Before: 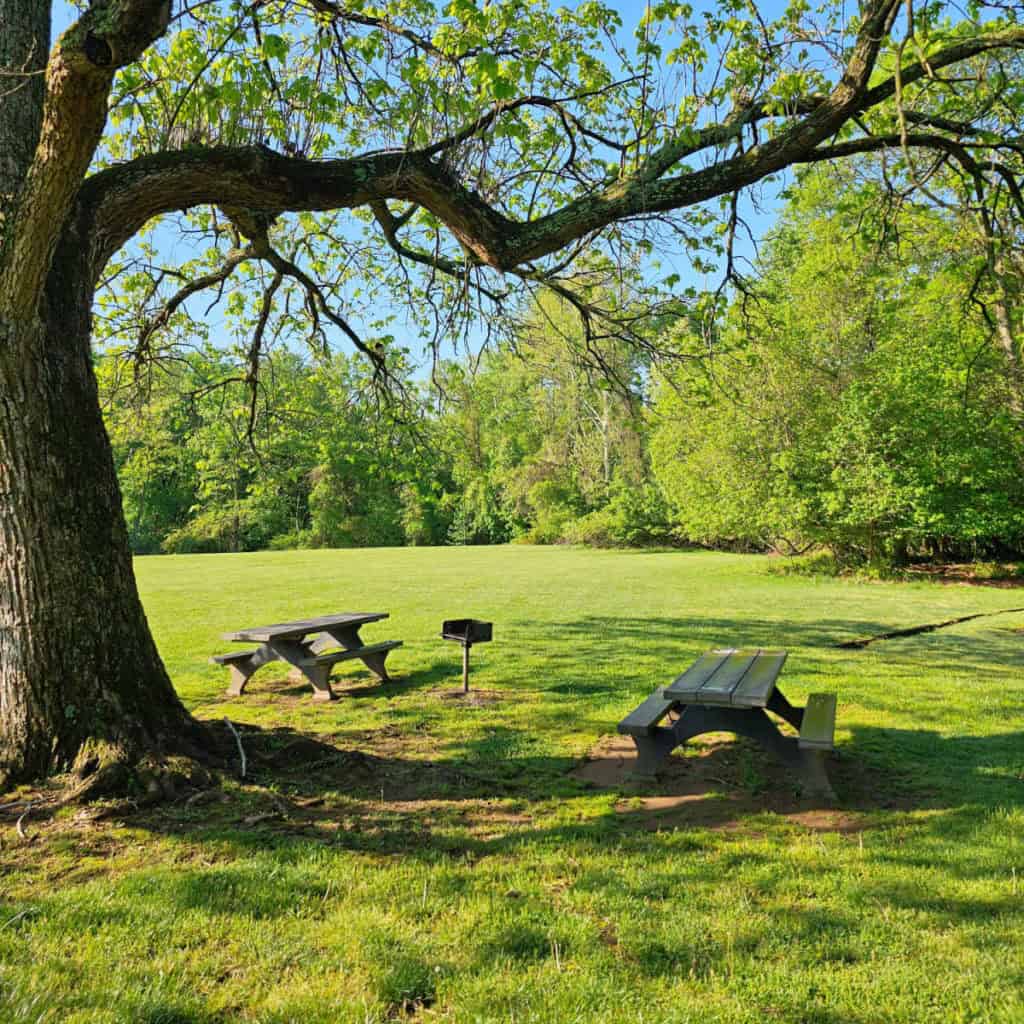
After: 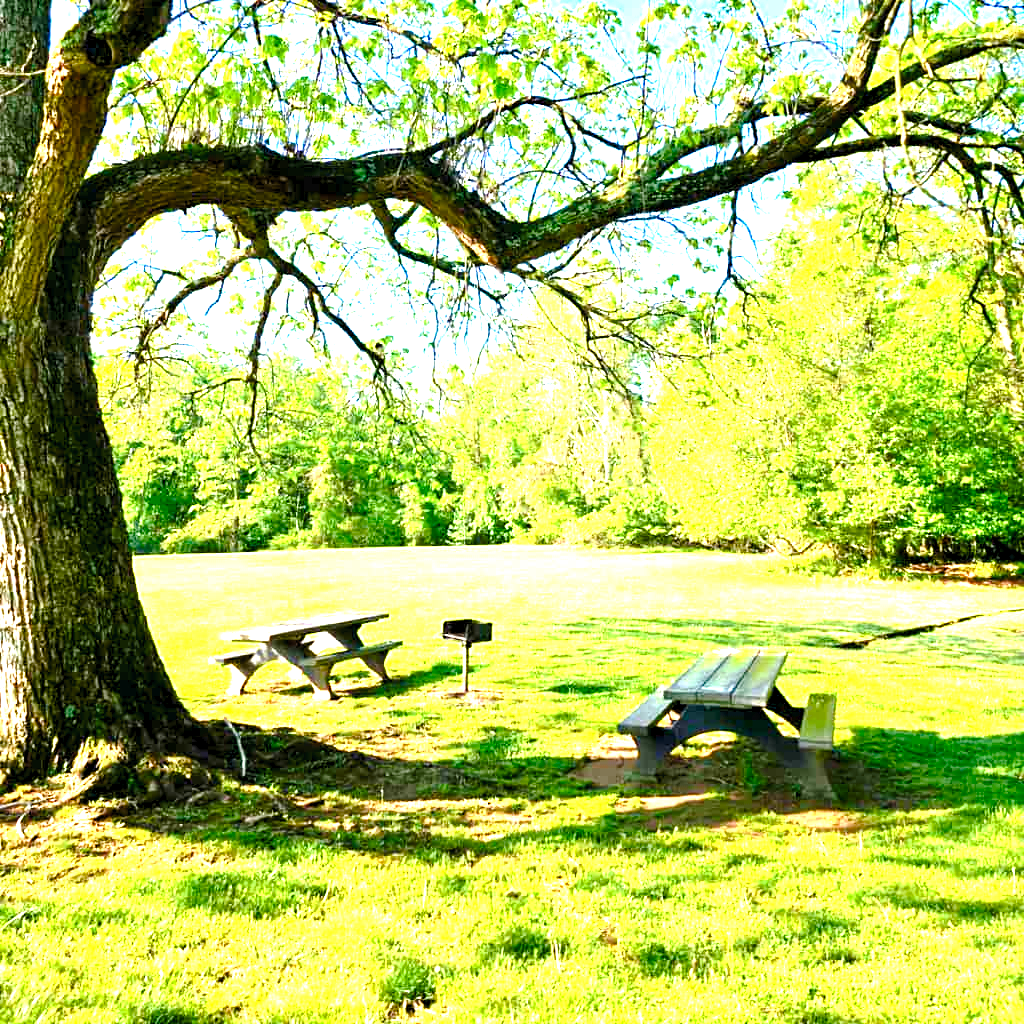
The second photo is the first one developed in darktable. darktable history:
tone curve: curves: ch0 [(0, 0) (0.003, 0.019) (0.011, 0.022) (0.025, 0.027) (0.044, 0.037) (0.069, 0.049) (0.1, 0.066) (0.136, 0.091) (0.177, 0.125) (0.224, 0.159) (0.277, 0.206) (0.335, 0.266) (0.399, 0.332) (0.468, 0.411) (0.543, 0.492) (0.623, 0.577) (0.709, 0.668) (0.801, 0.767) (0.898, 0.869) (1, 1)], preserve colors none
color balance rgb: shadows lift › luminance -9.41%, highlights gain › luminance 17.6%, global offset › luminance -1.45%, perceptual saturation grading › highlights -17.77%, perceptual saturation grading › mid-tones 33.1%, perceptual saturation grading › shadows 50.52%, global vibrance 24.22%
exposure: black level correction 0.001, exposure 2 EV, compensate highlight preservation false
